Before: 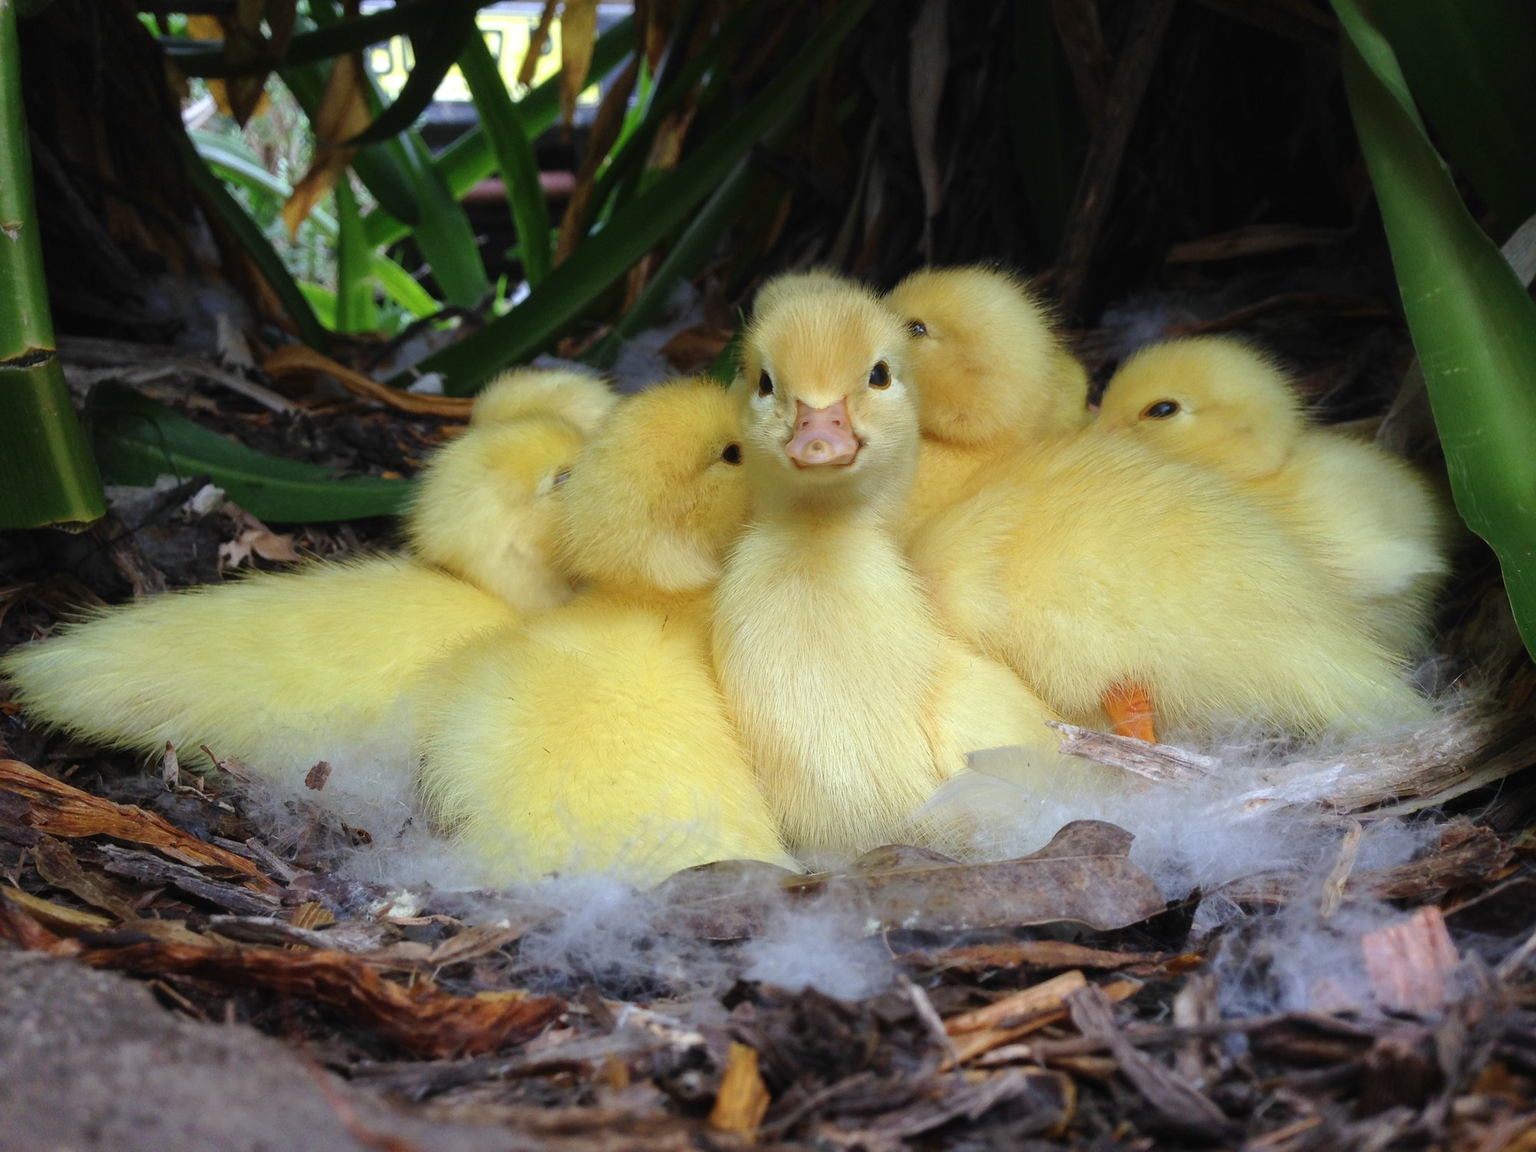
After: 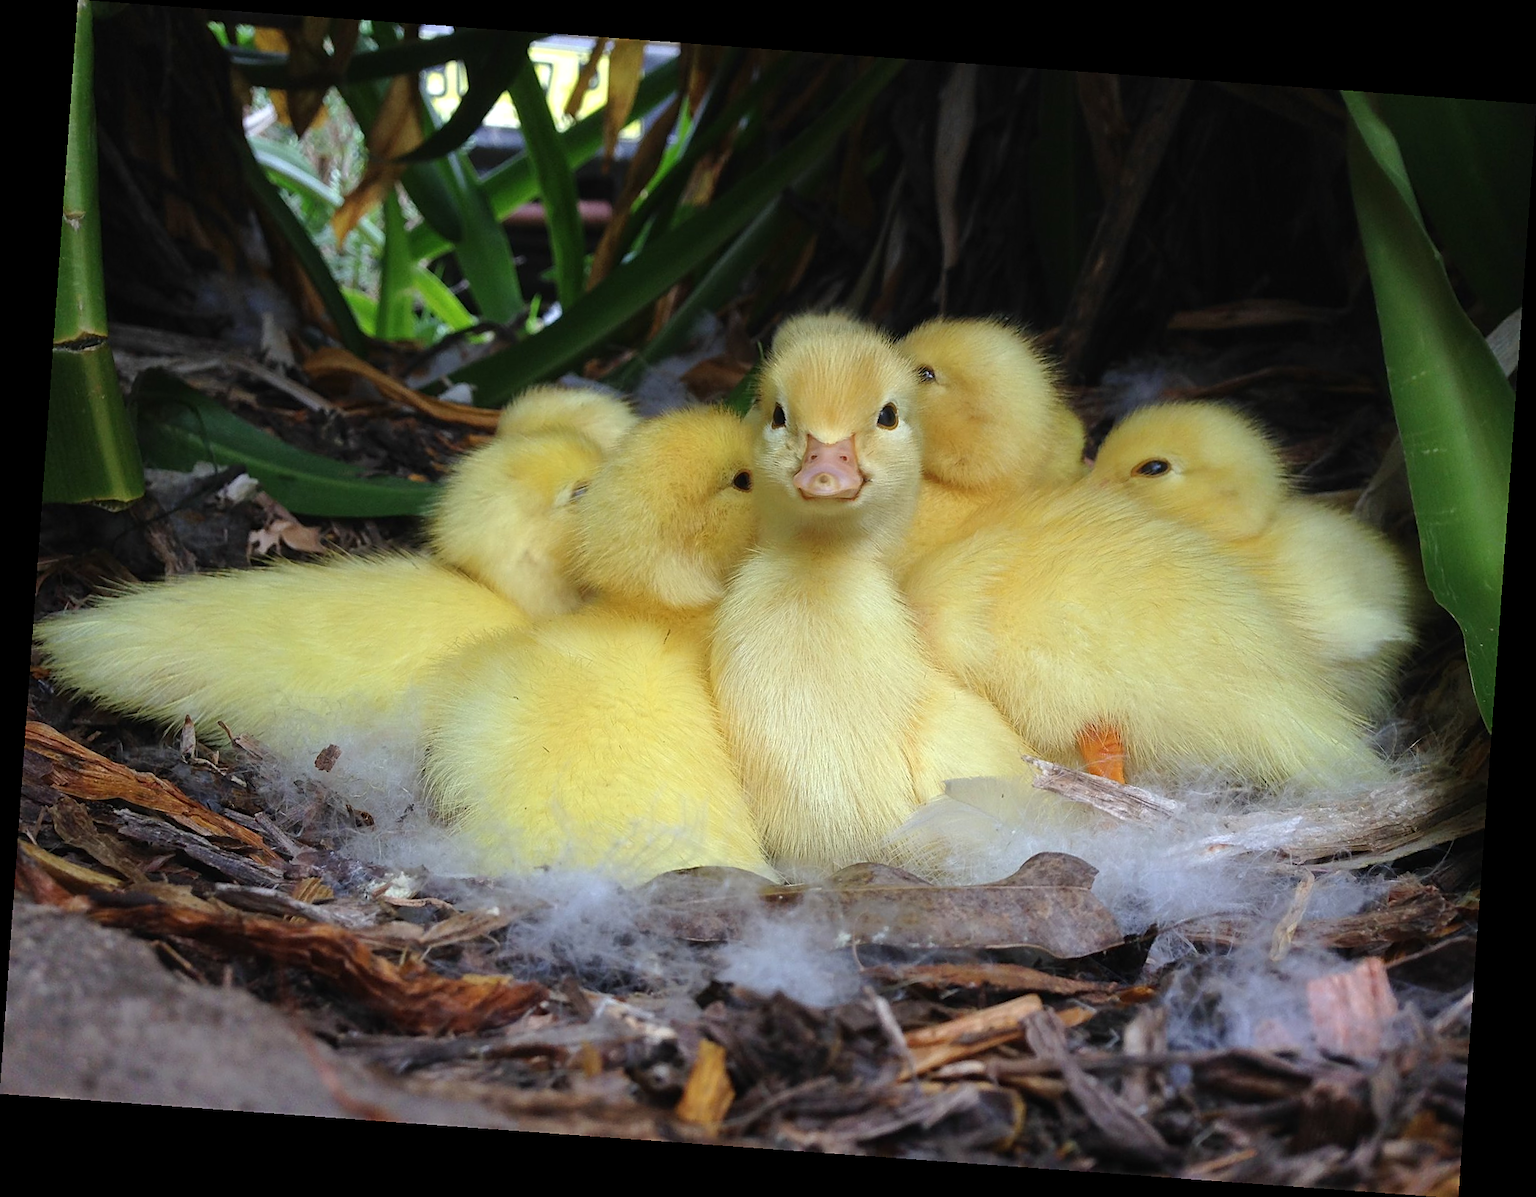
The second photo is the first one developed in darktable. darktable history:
rotate and perspective: rotation 4.1°, automatic cropping off
sharpen: on, module defaults
tone equalizer: on, module defaults
